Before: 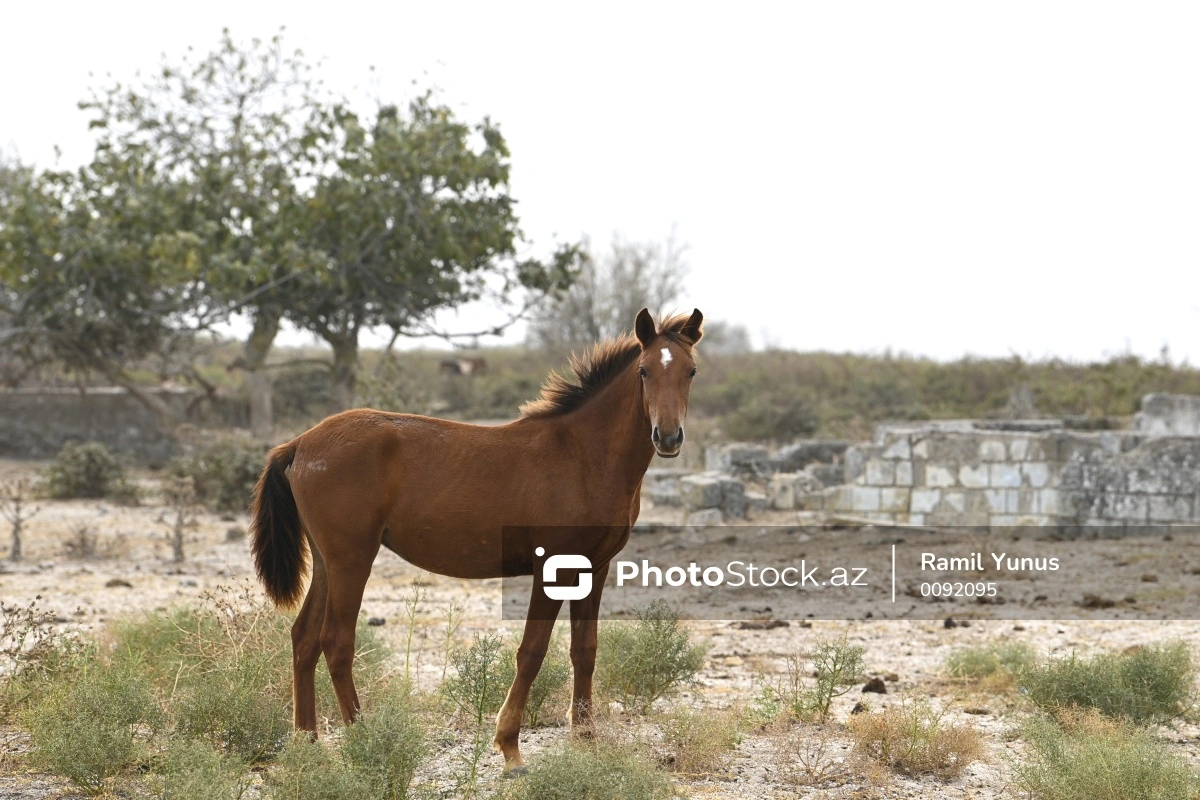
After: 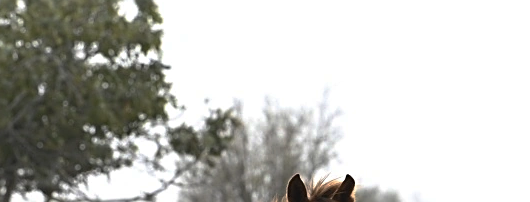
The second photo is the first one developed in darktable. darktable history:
crop: left 29.001%, top 16.792%, right 26.799%, bottom 57.869%
base curve: curves: ch0 [(0, 0) (0.595, 0.418) (1, 1)], preserve colors none
sharpen: on, module defaults
